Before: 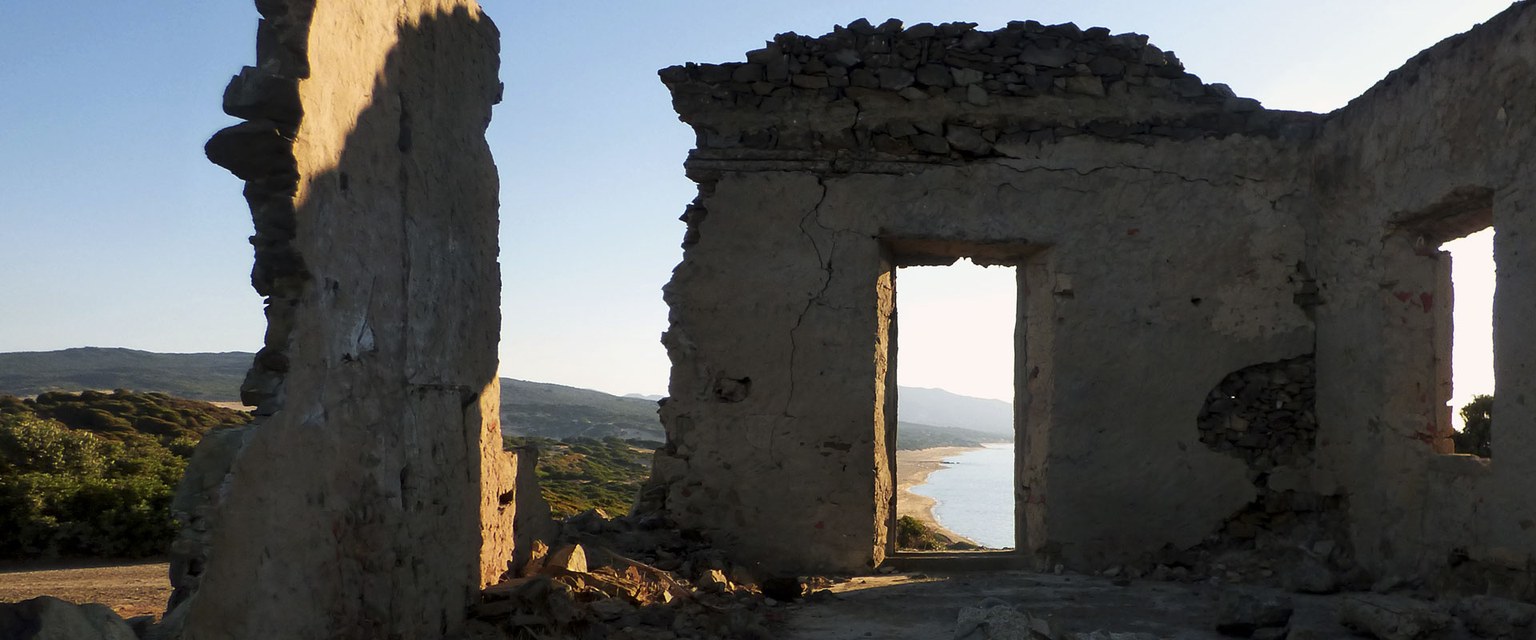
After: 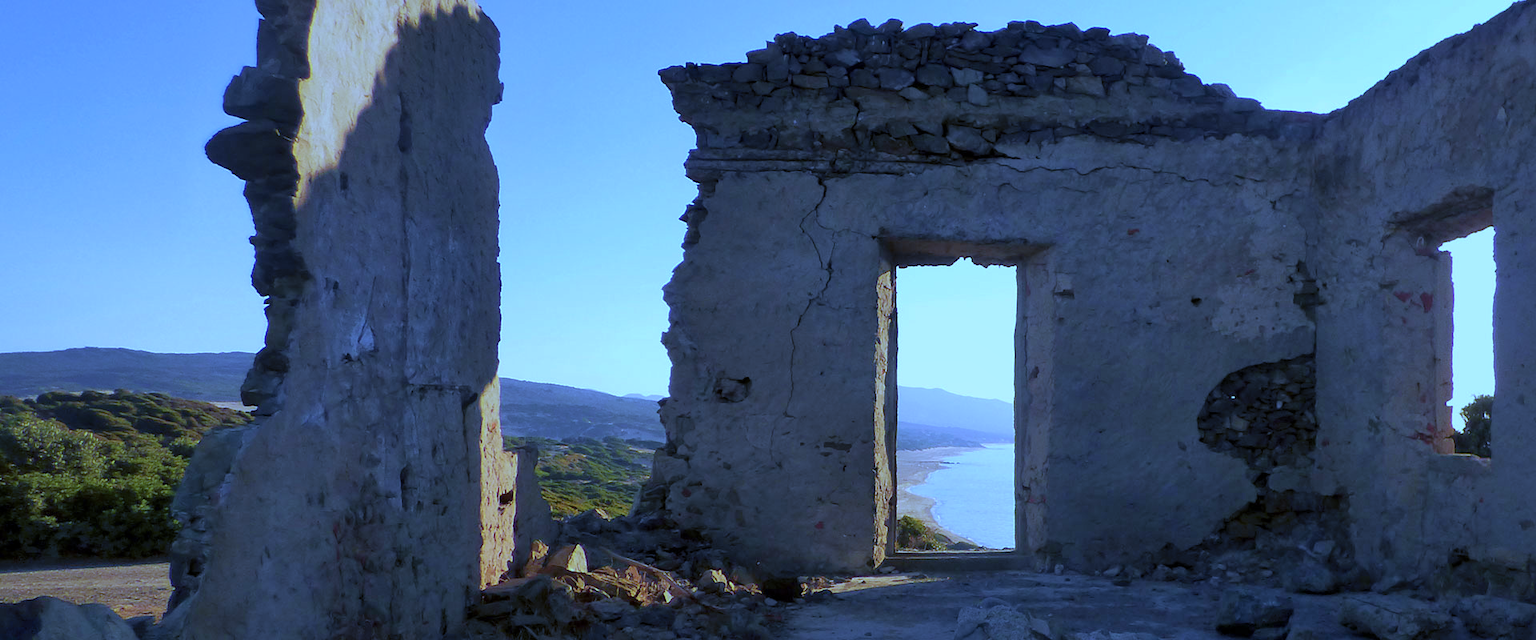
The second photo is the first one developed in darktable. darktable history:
white balance: red 0.766, blue 1.537
shadows and highlights: on, module defaults
velvia: on, module defaults
